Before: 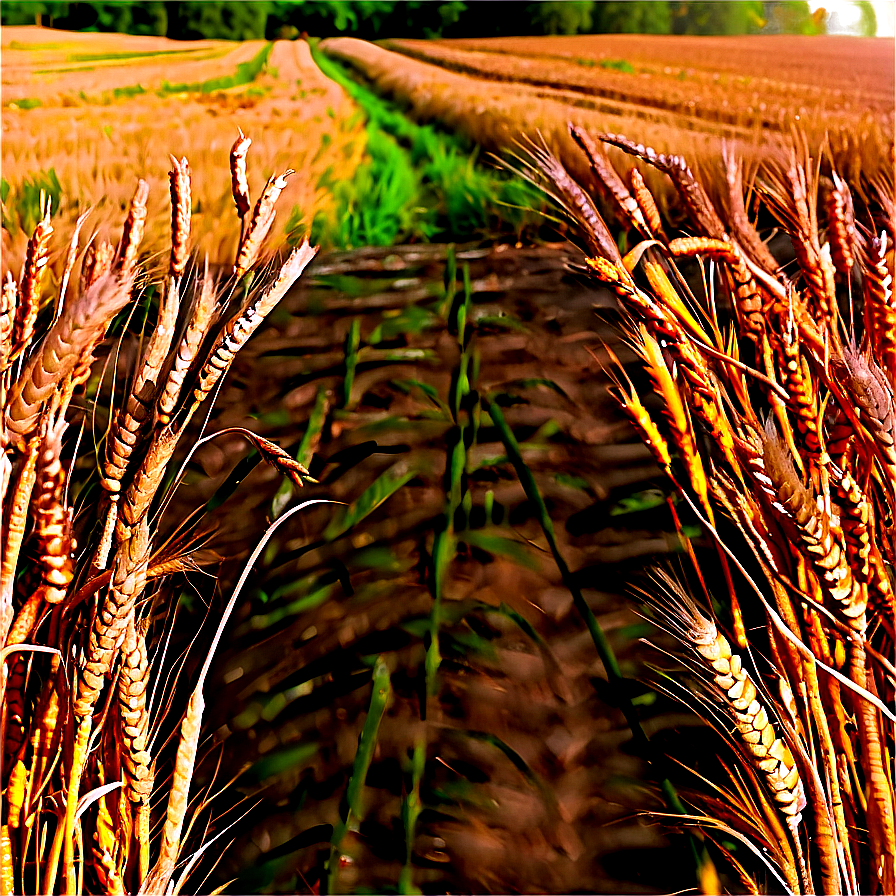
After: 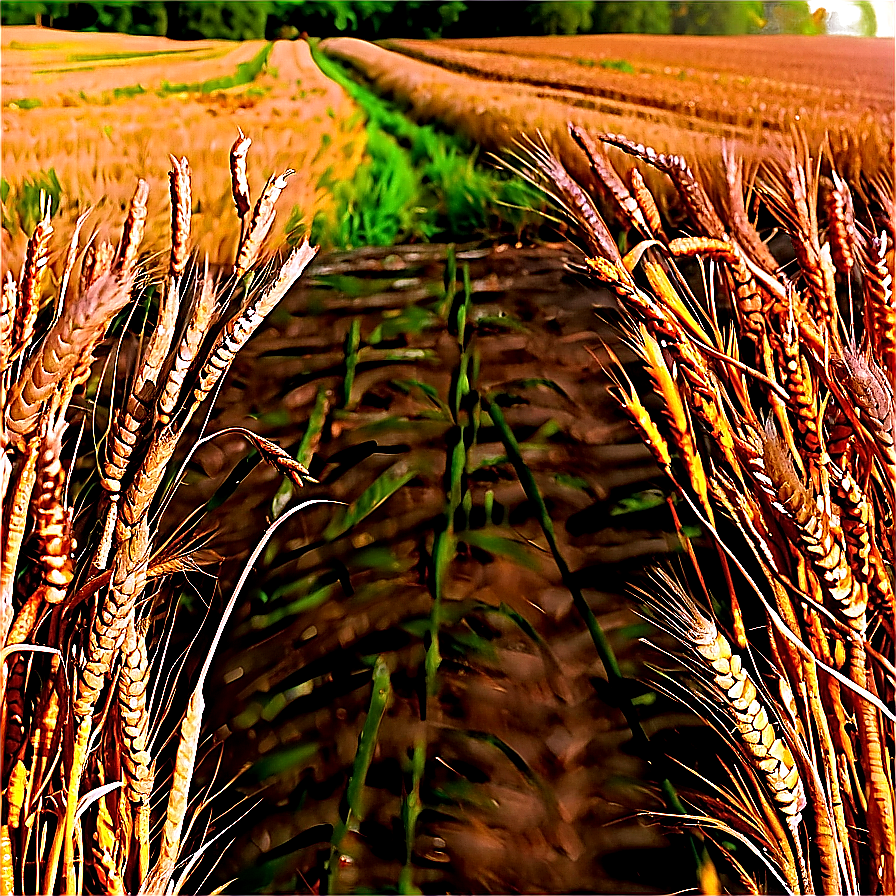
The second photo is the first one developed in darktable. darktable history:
sharpen: radius 1.349, amount 1.235, threshold 0.741
